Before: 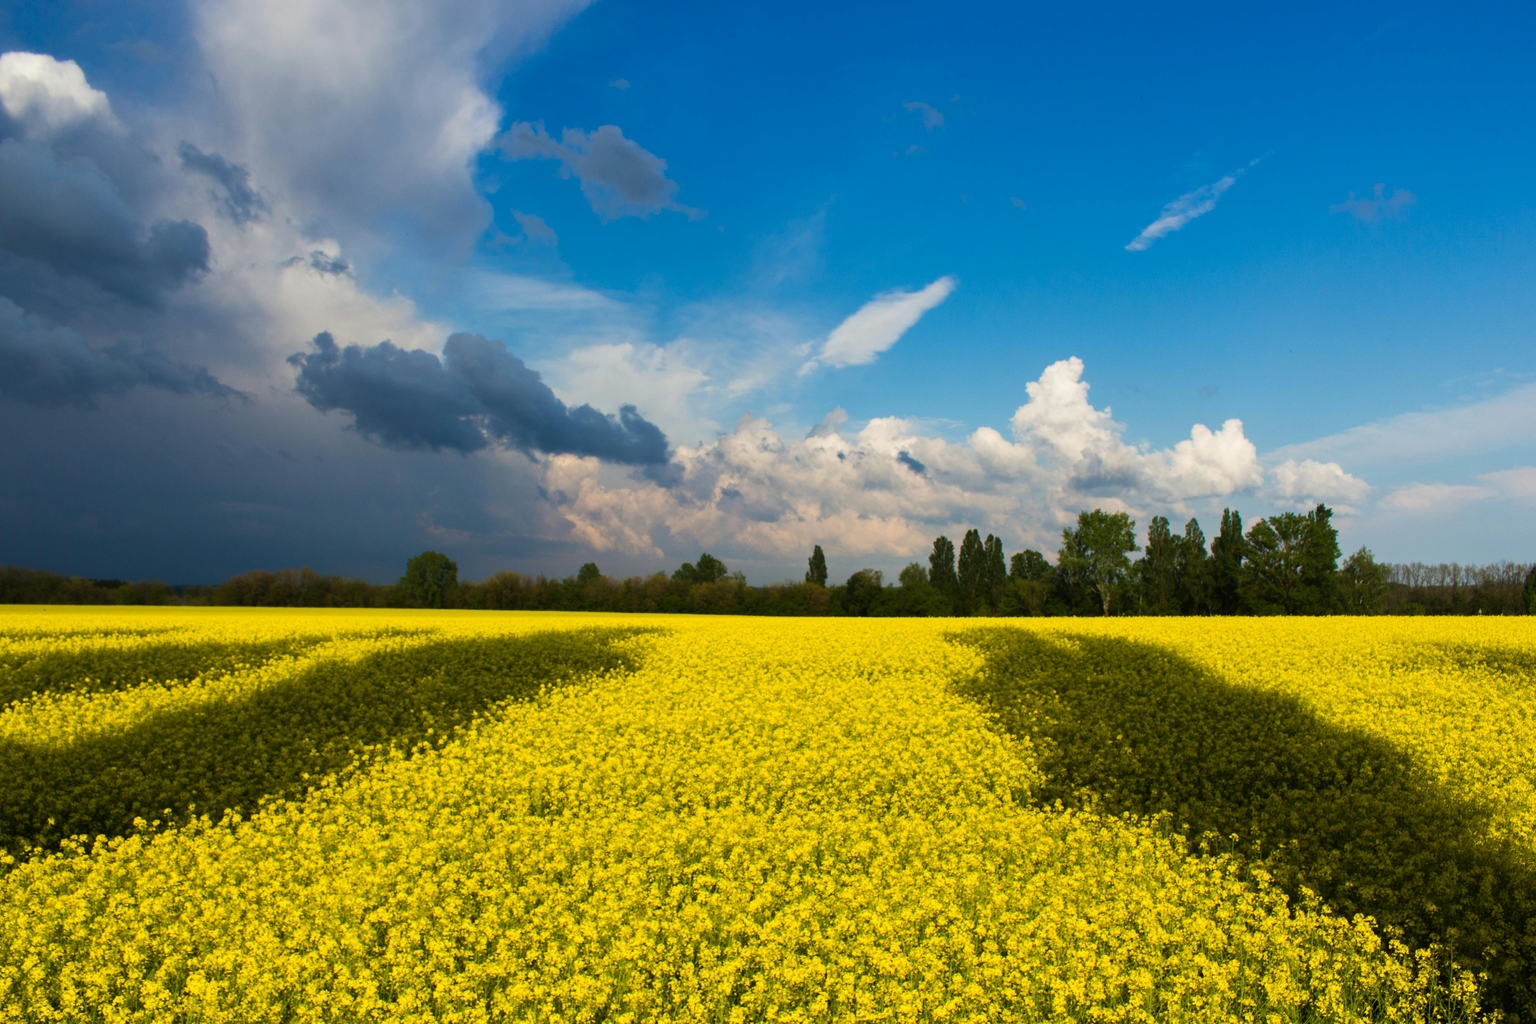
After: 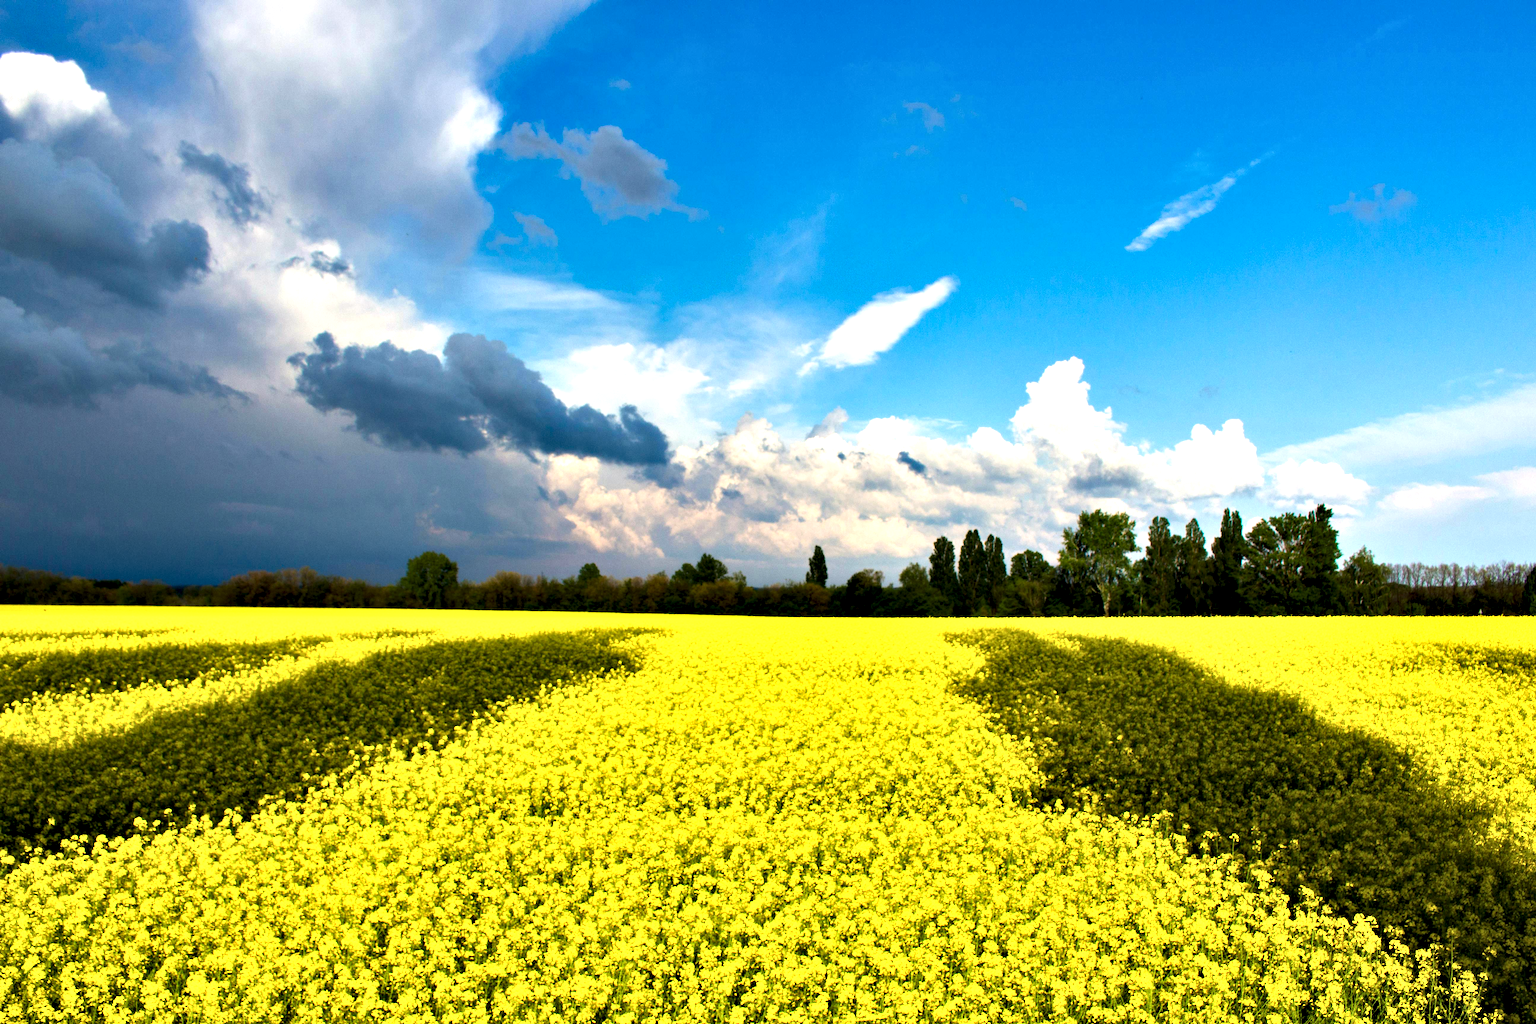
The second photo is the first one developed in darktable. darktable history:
exposure: black level correction 0, exposure 0.891 EV, compensate exposure bias true, compensate highlight preservation false
contrast equalizer: y [[0.6 ×6], [0.55 ×6], [0 ×6], [0 ×6], [0 ×6]]
